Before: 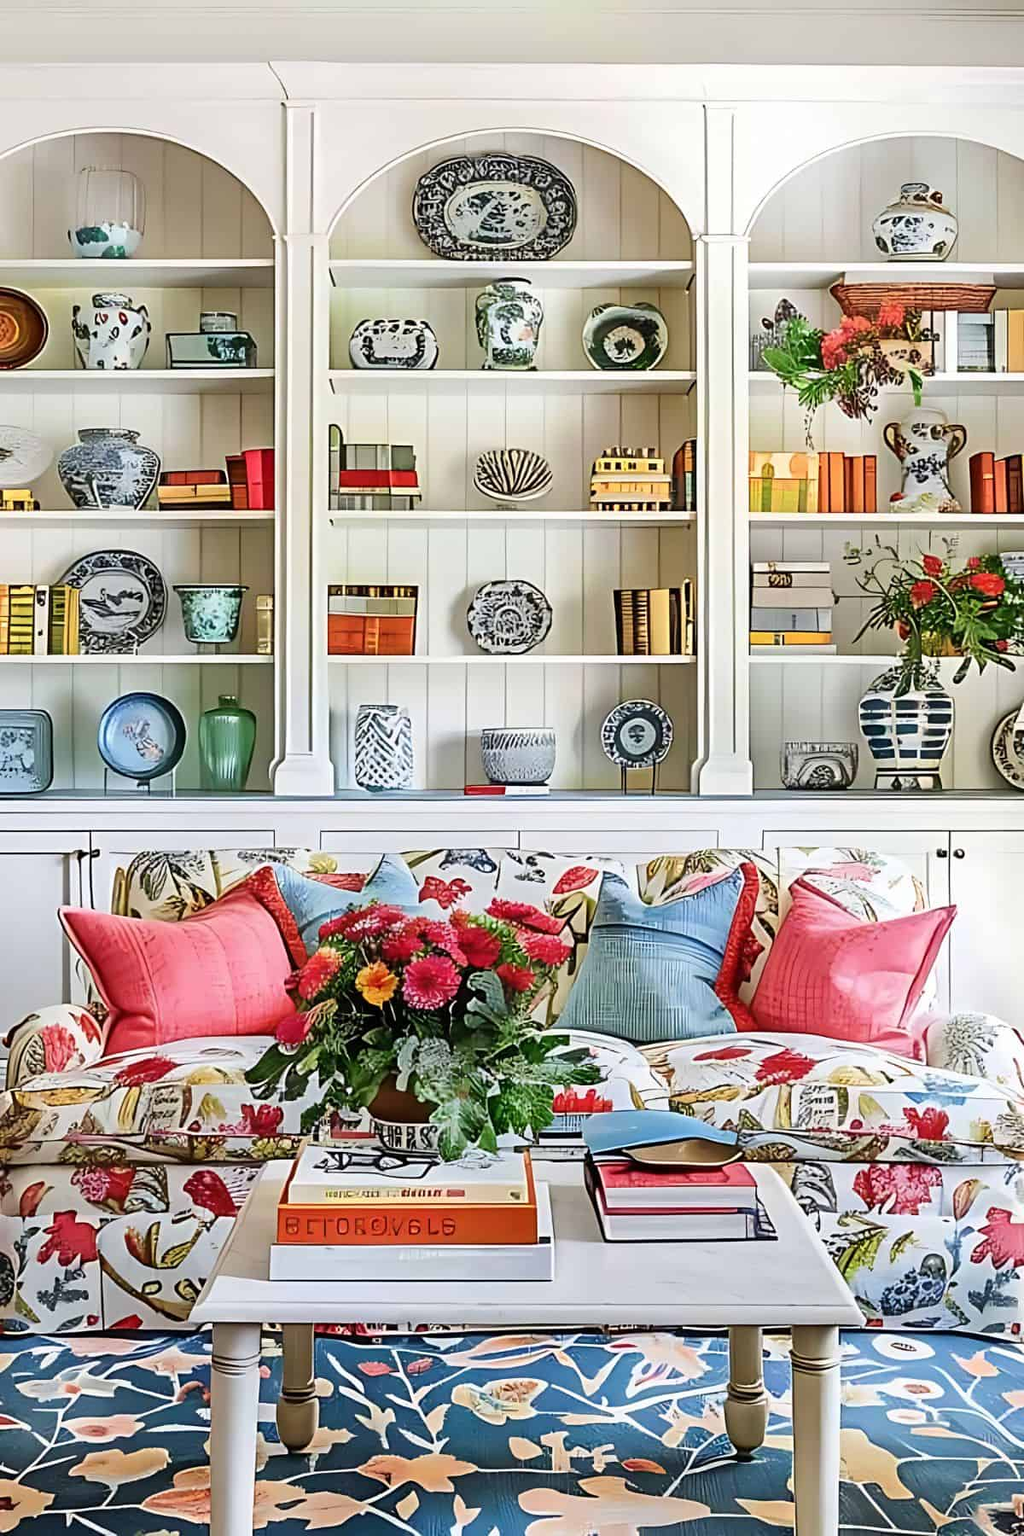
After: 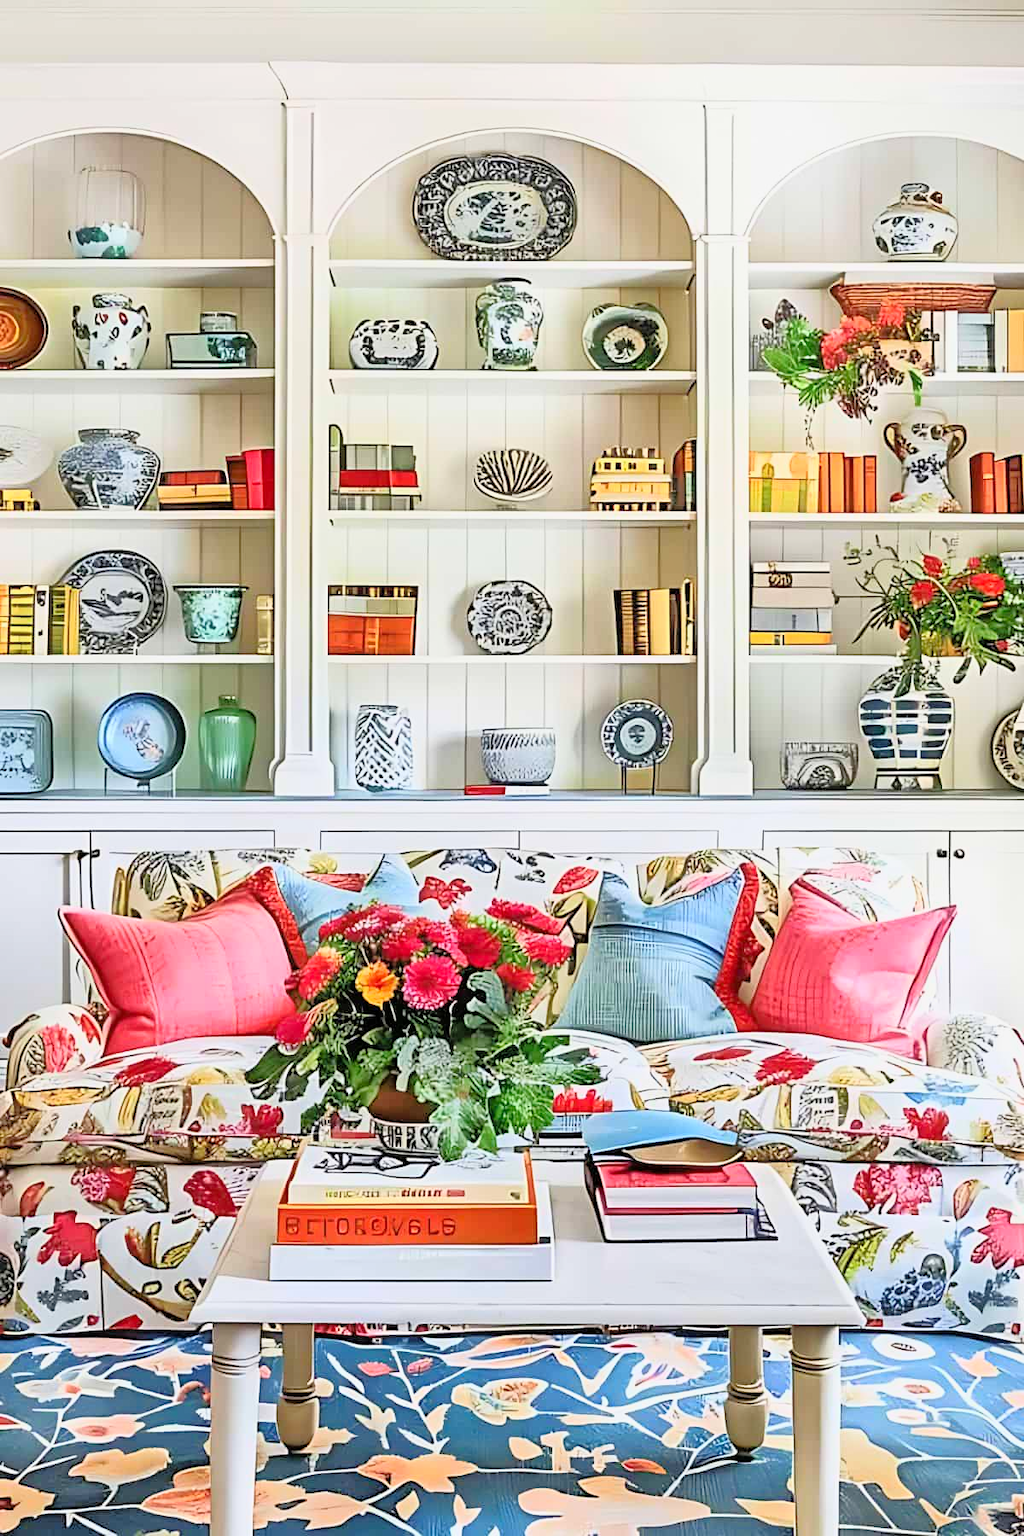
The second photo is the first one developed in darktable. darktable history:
tone equalizer: -7 EV 0.153 EV, -6 EV 0.562 EV, -5 EV 1.14 EV, -4 EV 1.37 EV, -3 EV 1.14 EV, -2 EV 0.6 EV, -1 EV 0.15 EV
exposure: exposure -0.004 EV, compensate exposure bias true, compensate highlight preservation false
tone curve: curves: ch0 [(0, 0) (0.091, 0.075) (0.389, 0.441) (0.696, 0.808) (0.844, 0.908) (0.909, 0.942) (1, 0.973)]; ch1 [(0, 0) (0.437, 0.404) (0.48, 0.486) (0.5, 0.5) (0.529, 0.556) (0.58, 0.606) (0.616, 0.654) (1, 1)]; ch2 [(0, 0) (0.442, 0.415) (0.5, 0.5) (0.535, 0.567) (0.585, 0.632) (1, 1)], color space Lab, linked channels, preserve colors none
shadows and highlights: shadows 25.74, highlights -25.36
